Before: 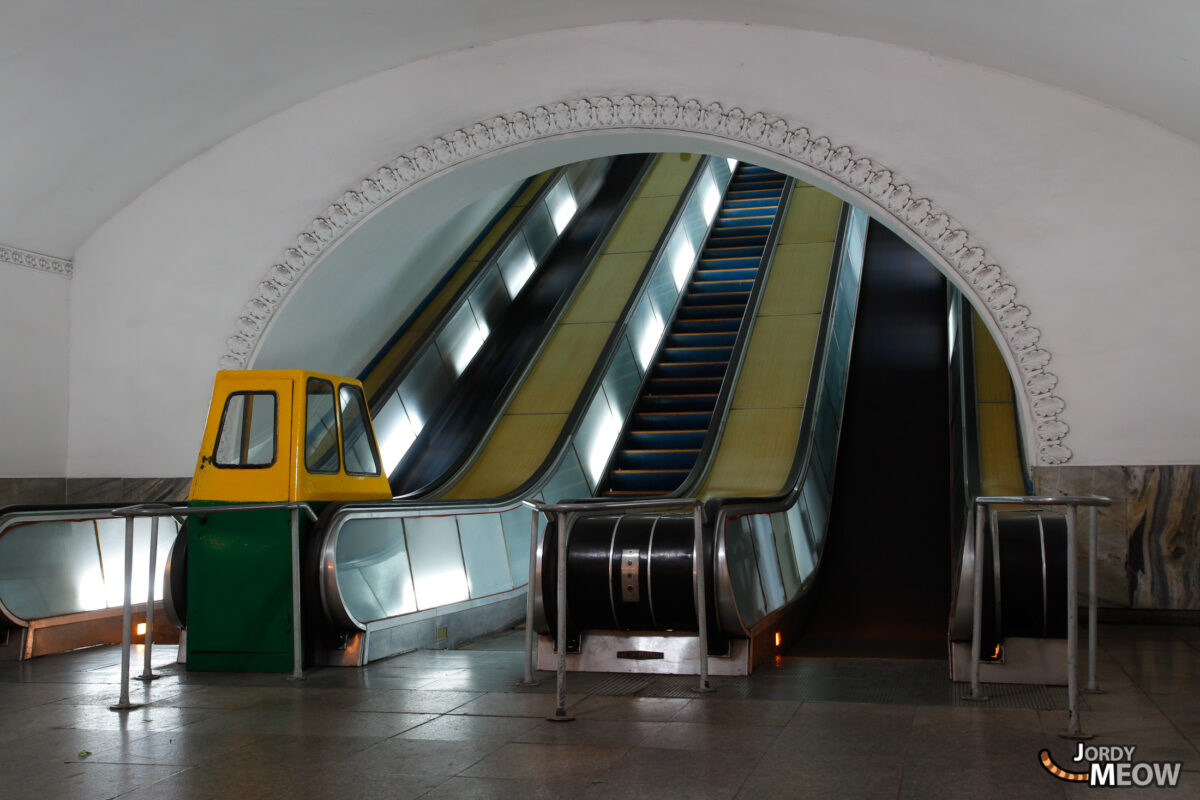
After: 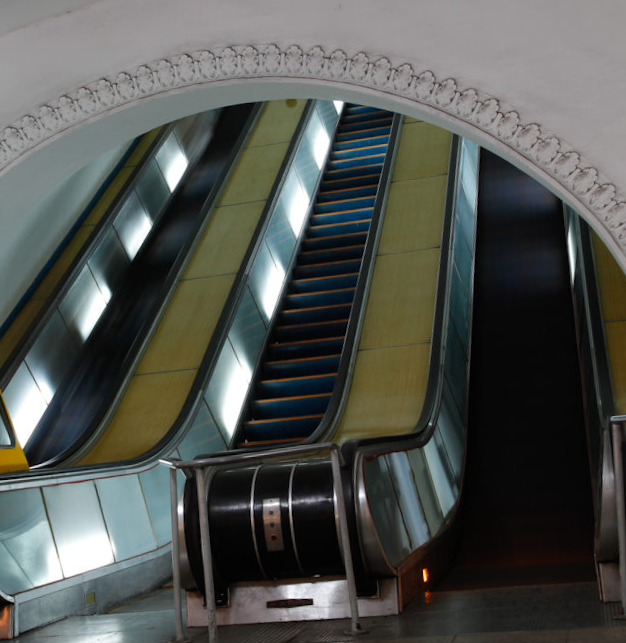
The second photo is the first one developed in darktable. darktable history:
levels: mode automatic, black 0.023%, white 99.97%, levels [0.062, 0.494, 0.925]
crop: left 32.075%, top 10.976%, right 18.355%, bottom 17.596%
rotate and perspective: rotation -4.98°, automatic cropping off
